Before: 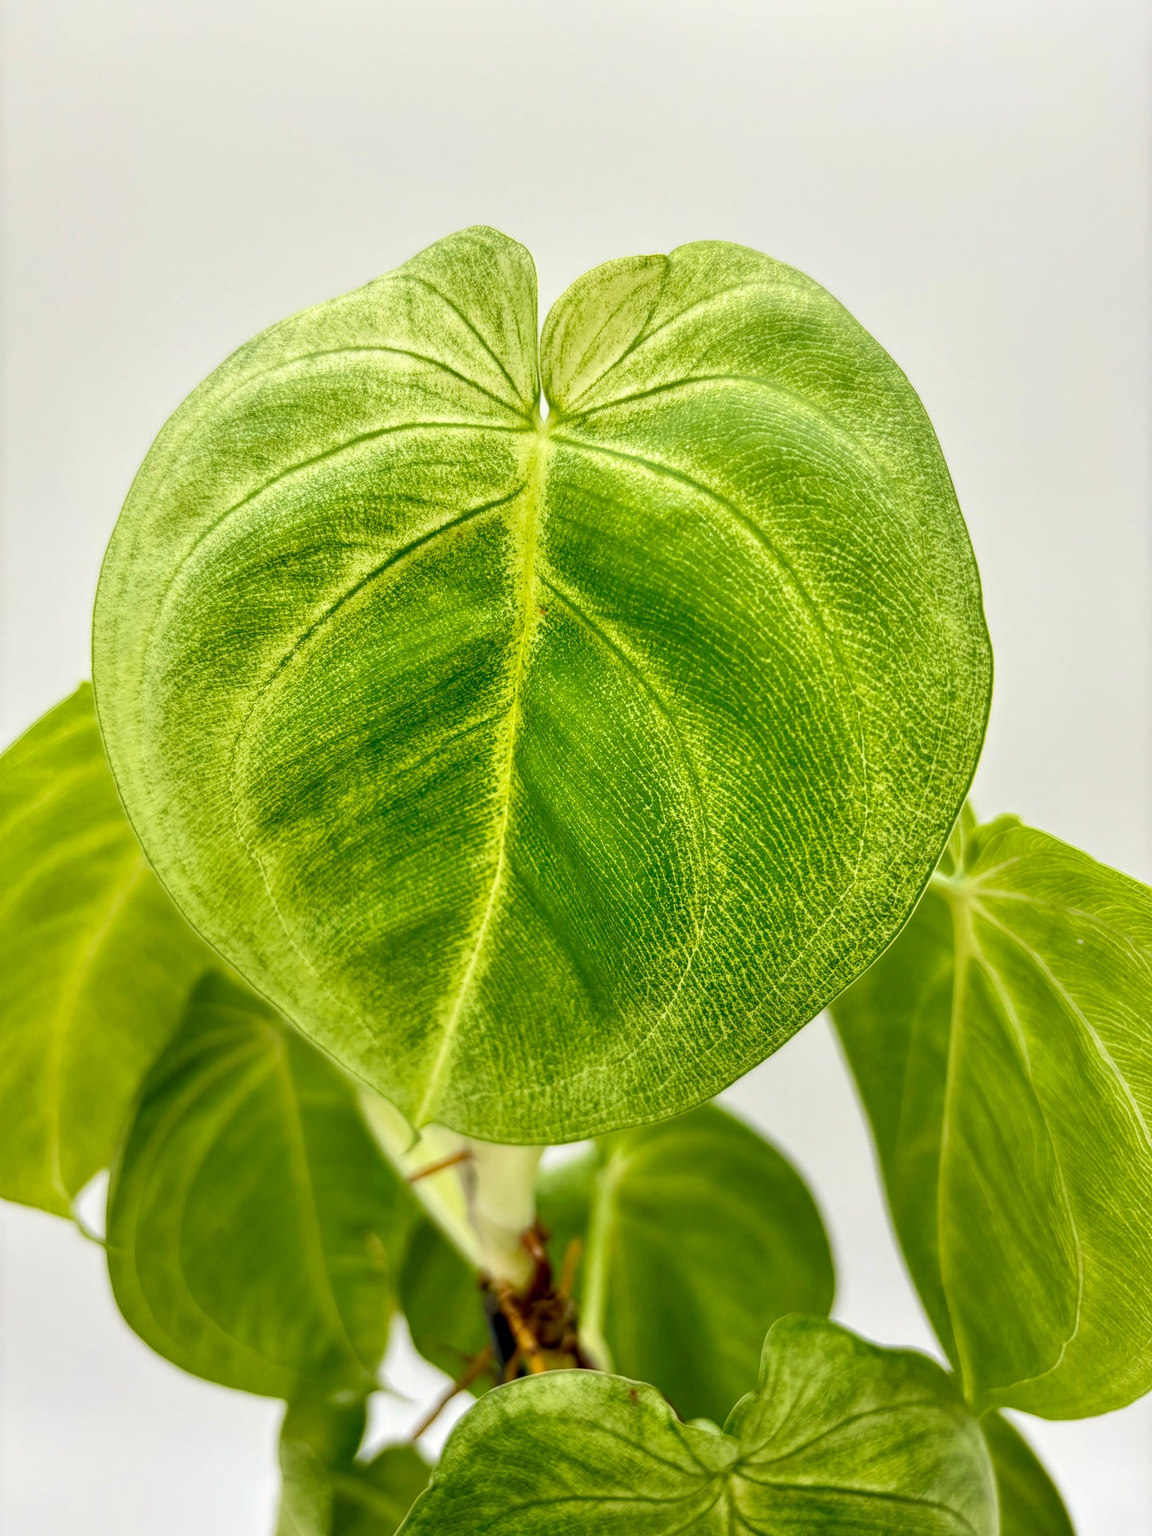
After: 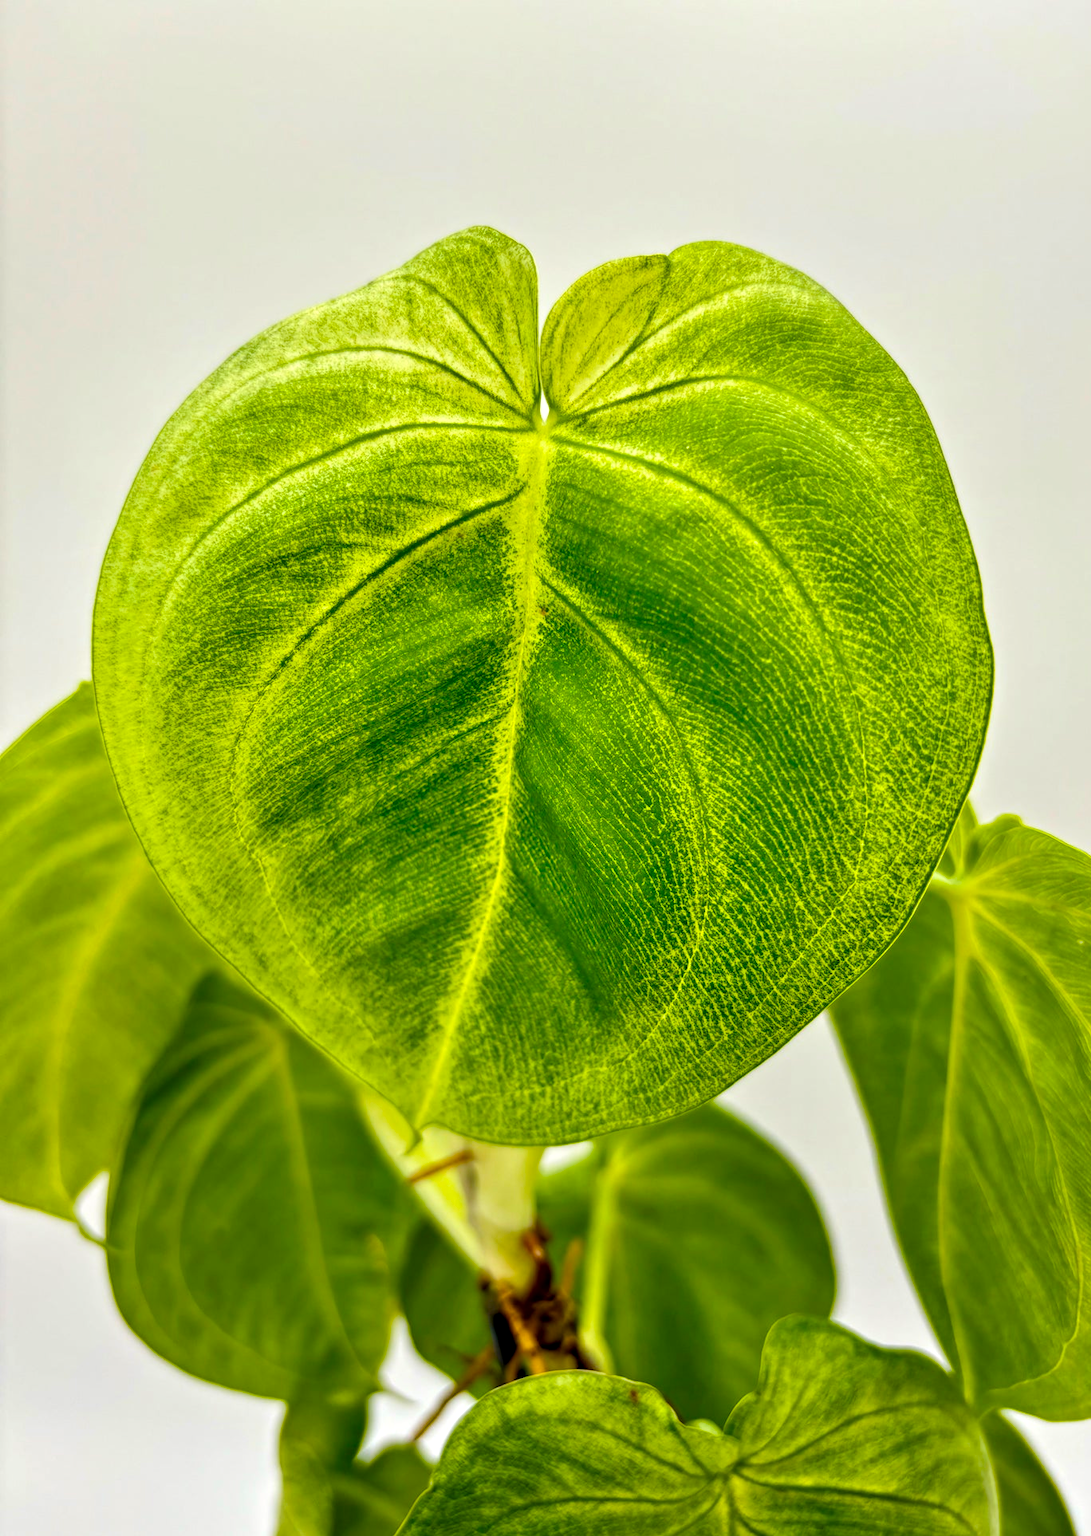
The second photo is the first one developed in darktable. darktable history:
color balance rgb: shadows lift › chroma 2.983%, shadows lift › hue 281.81°, linear chroma grading › global chroma 8.728%, perceptual saturation grading › global saturation 29.74%
contrast equalizer: octaves 7, y [[0.5, 0.5, 0.544, 0.569, 0.5, 0.5], [0.5 ×6], [0.5 ×6], [0 ×6], [0 ×6]]
crop and rotate: right 5.211%
